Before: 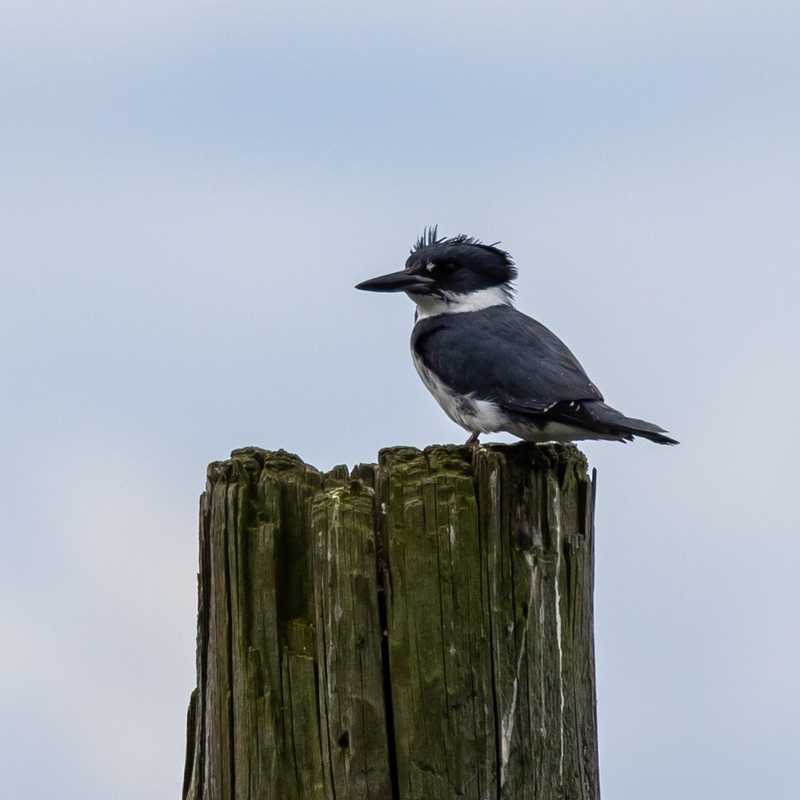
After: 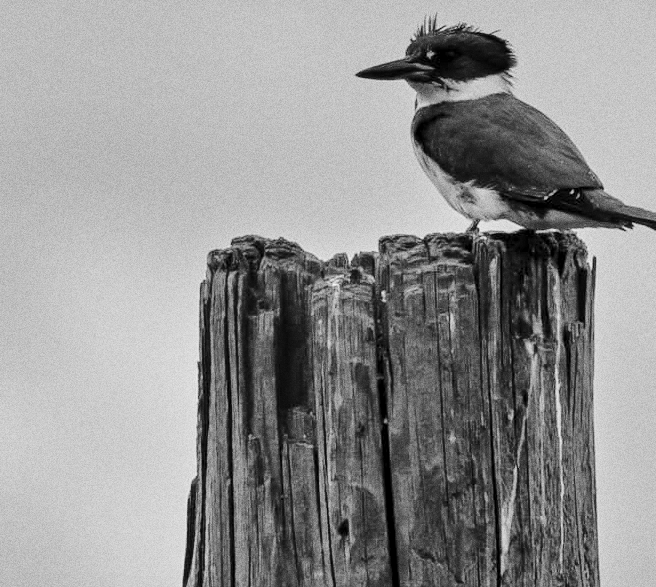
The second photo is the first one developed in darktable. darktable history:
crop: top 26.531%, right 17.959%
monochrome: a 26.22, b 42.67, size 0.8
tone curve: curves: ch0 [(0, 0) (0.21, 0.21) (0.43, 0.586) (0.65, 0.793) (1, 1)]; ch1 [(0, 0) (0.382, 0.447) (0.492, 0.484) (0.544, 0.547) (0.583, 0.578) (0.599, 0.595) (0.67, 0.673) (1, 1)]; ch2 [(0, 0) (0.411, 0.382) (0.492, 0.5) (0.531, 0.534) (0.56, 0.573) (0.599, 0.602) (0.696, 0.693) (1, 1)], color space Lab, independent channels, preserve colors none
contrast brightness saturation: brightness 0.15
grain: coarseness 9.61 ISO, strength 35.62%
color zones: curves: ch2 [(0, 0.488) (0.143, 0.417) (0.286, 0.212) (0.429, 0.179) (0.571, 0.154) (0.714, 0.415) (0.857, 0.495) (1, 0.488)]
exposure: black level correction 0.001, exposure 0.14 EV, compensate highlight preservation false
shadows and highlights: shadows 60, soften with gaussian
